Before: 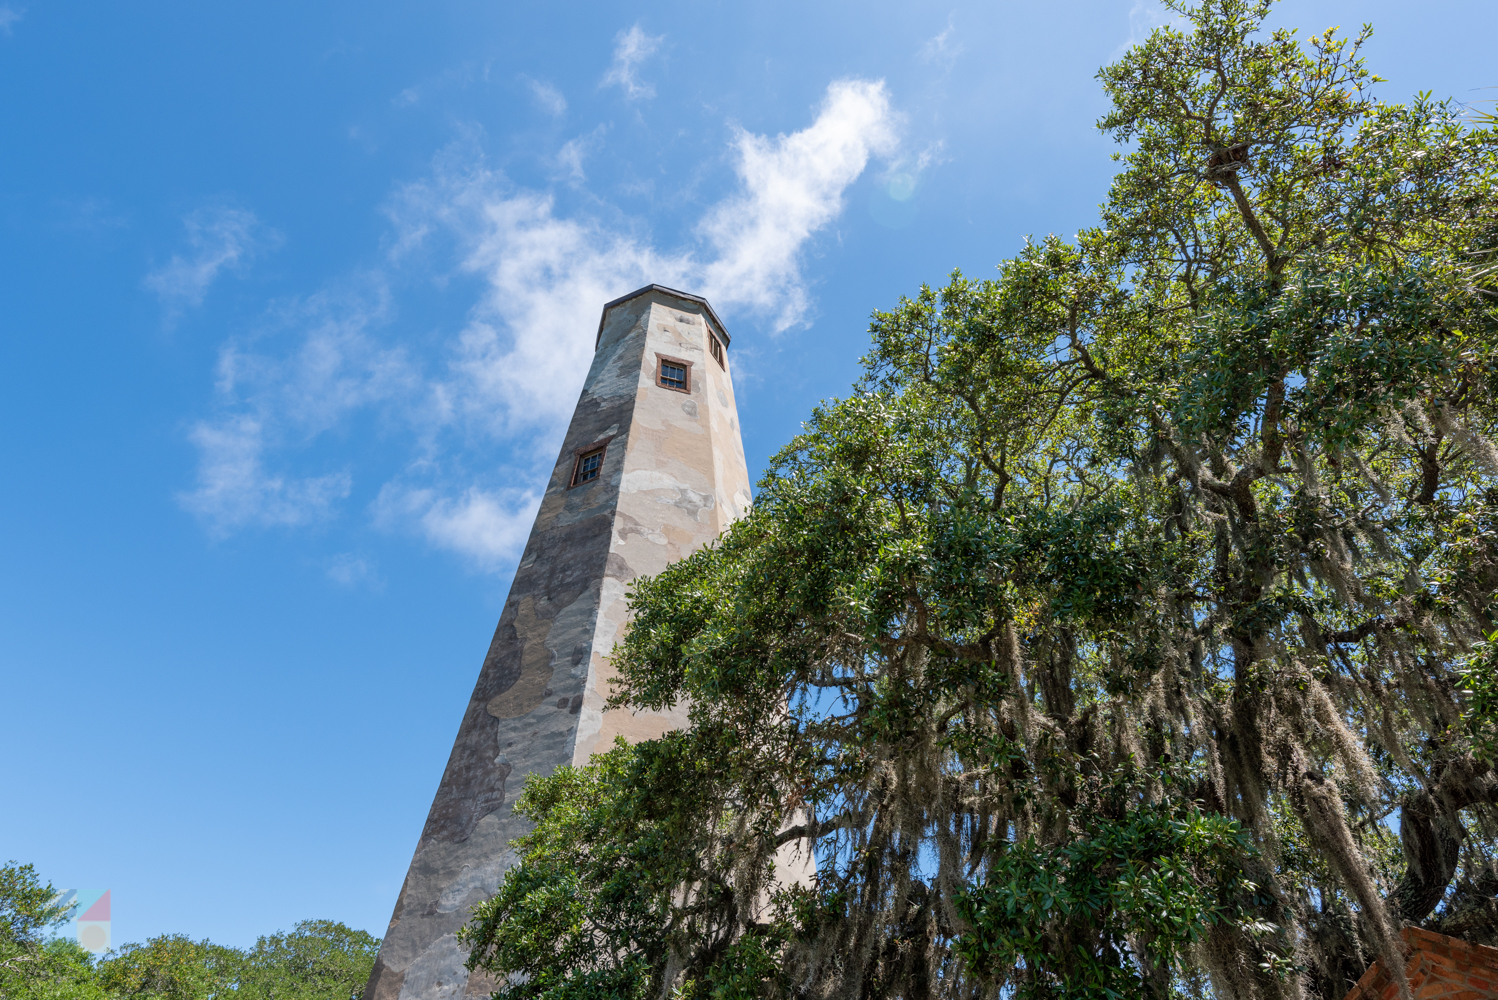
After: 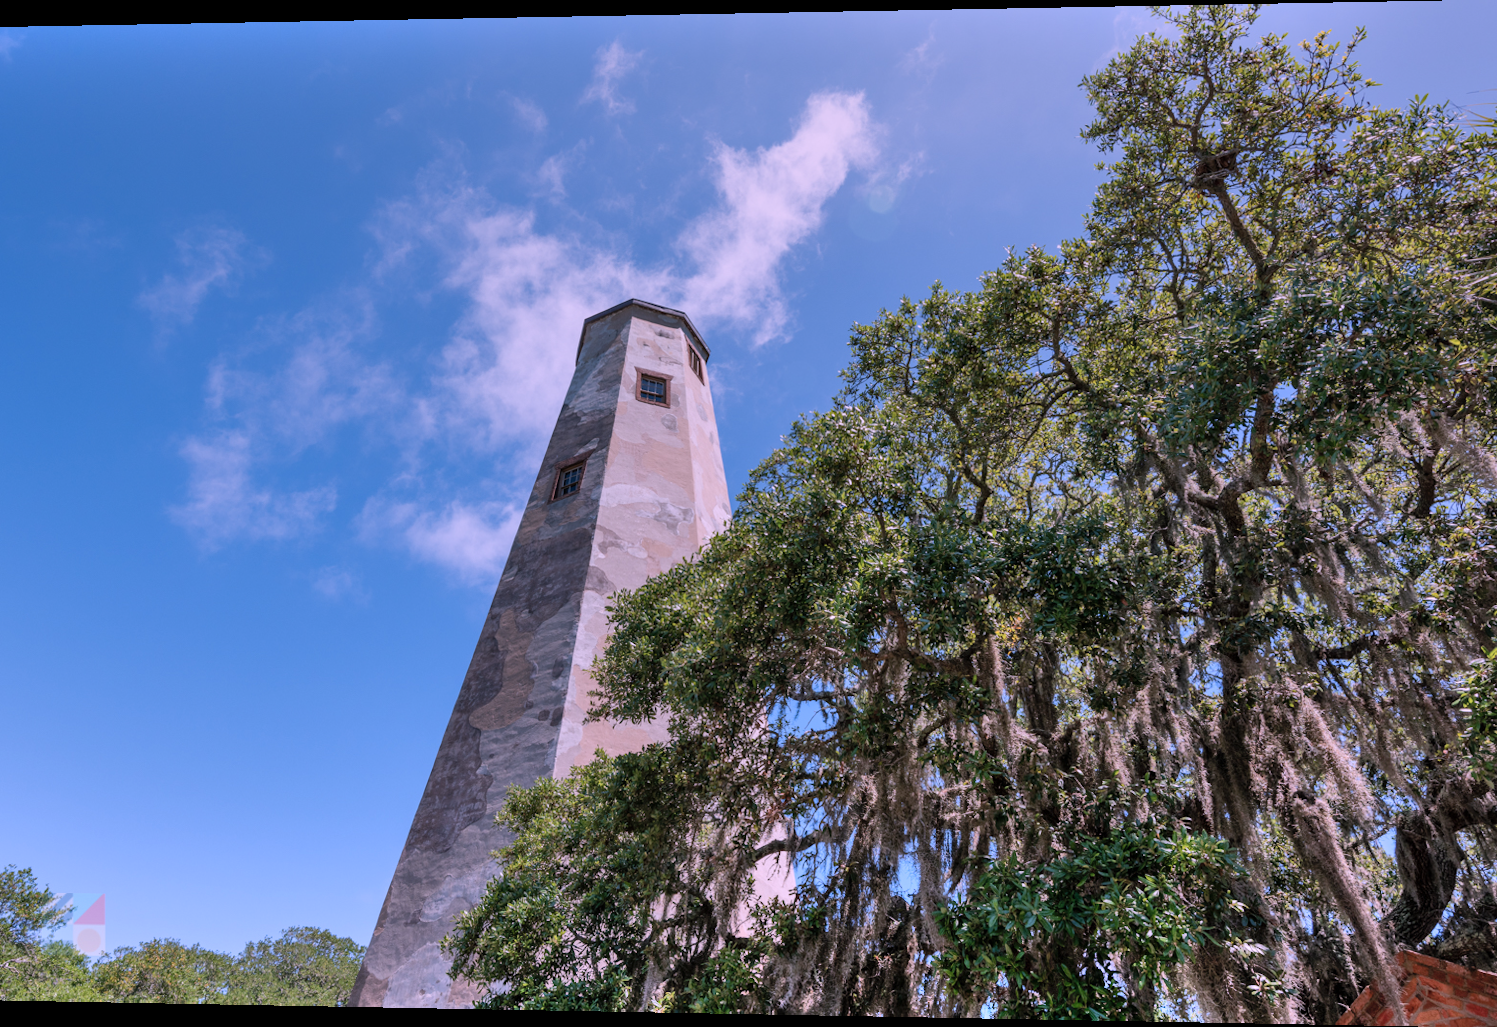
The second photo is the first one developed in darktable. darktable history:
shadows and highlights: soften with gaussian
graduated density: on, module defaults
rotate and perspective: lens shift (horizontal) -0.055, automatic cropping off
color correction: highlights a* 15.46, highlights b* -20.56
